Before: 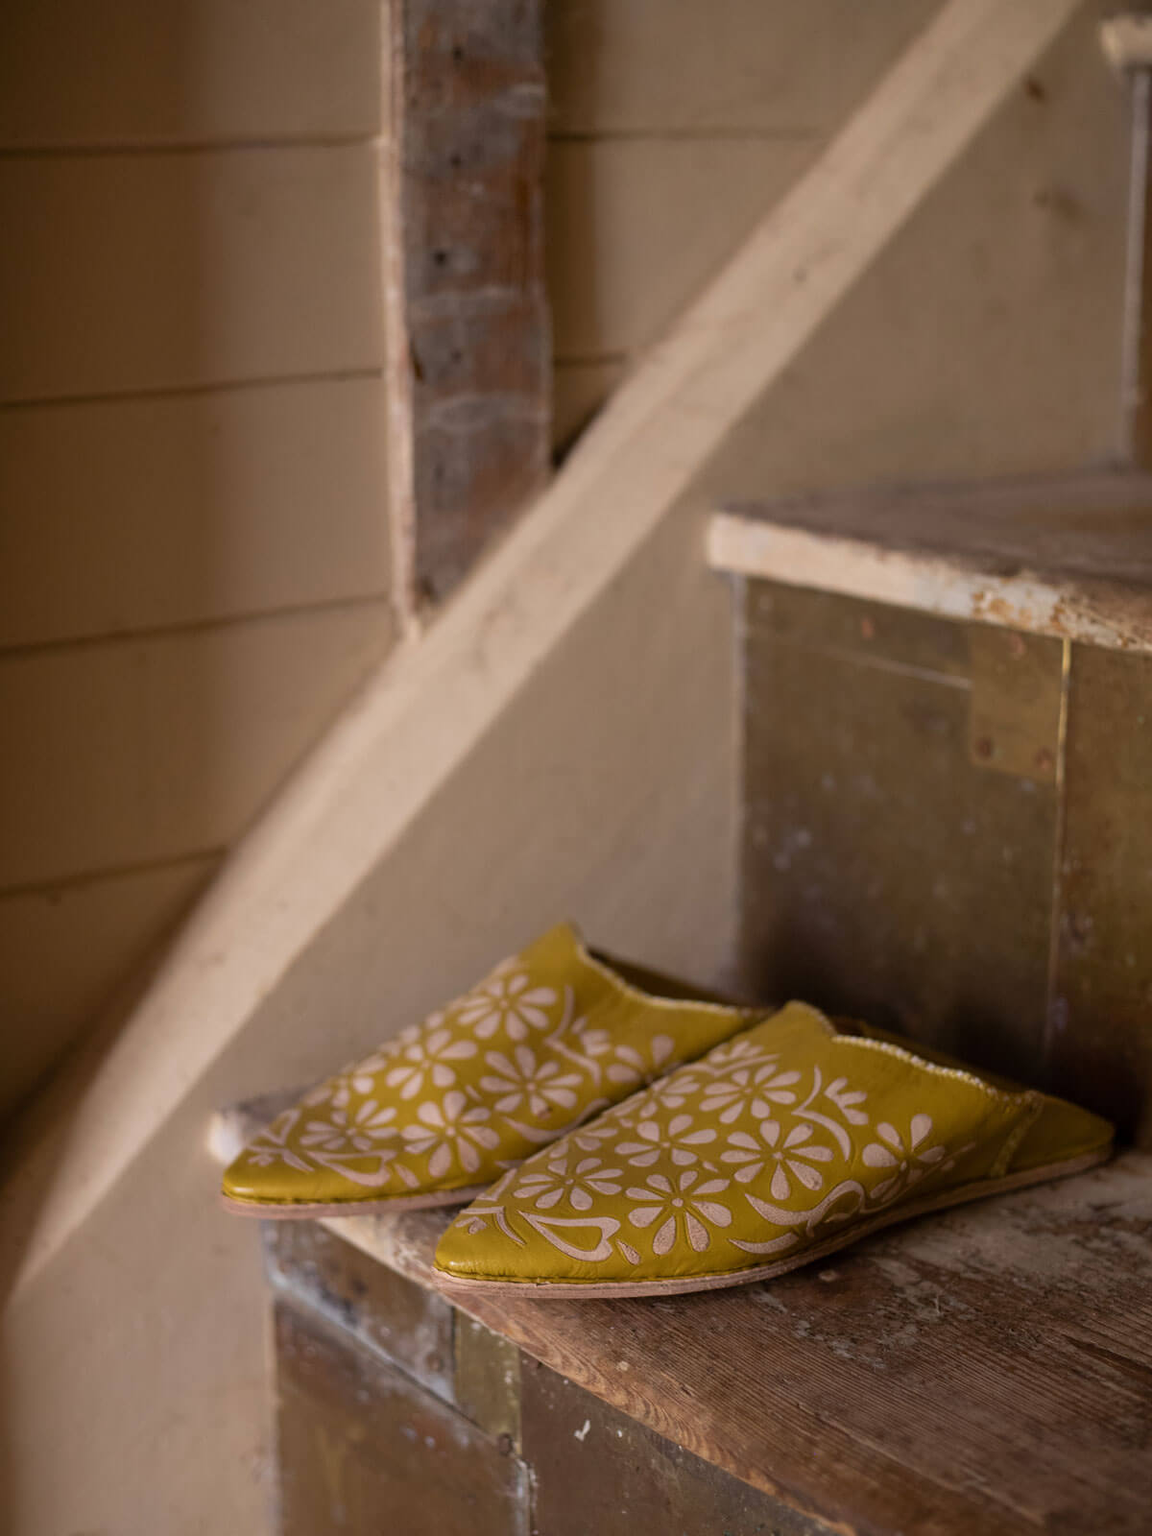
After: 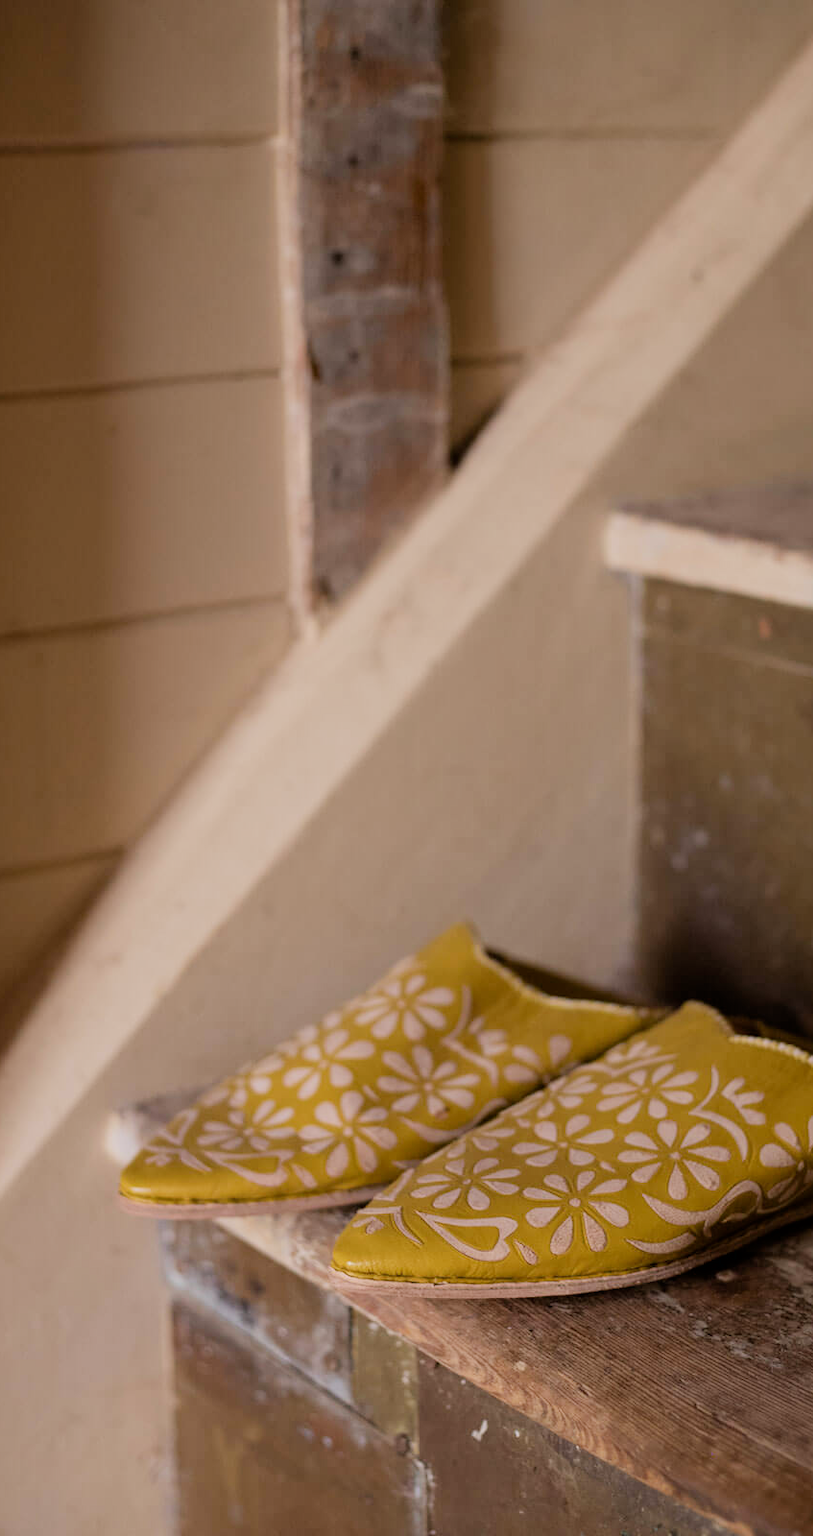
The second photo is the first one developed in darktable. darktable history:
exposure: black level correction 0.001, exposure 0.499 EV, compensate highlight preservation false
crop and rotate: left 8.992%, right 20.364%
filmic rgb: black relative exposure -7.65 EV, white relative exposure 4.56 EV, hardness 3.61, iterations of high-quality reconstruction 0
